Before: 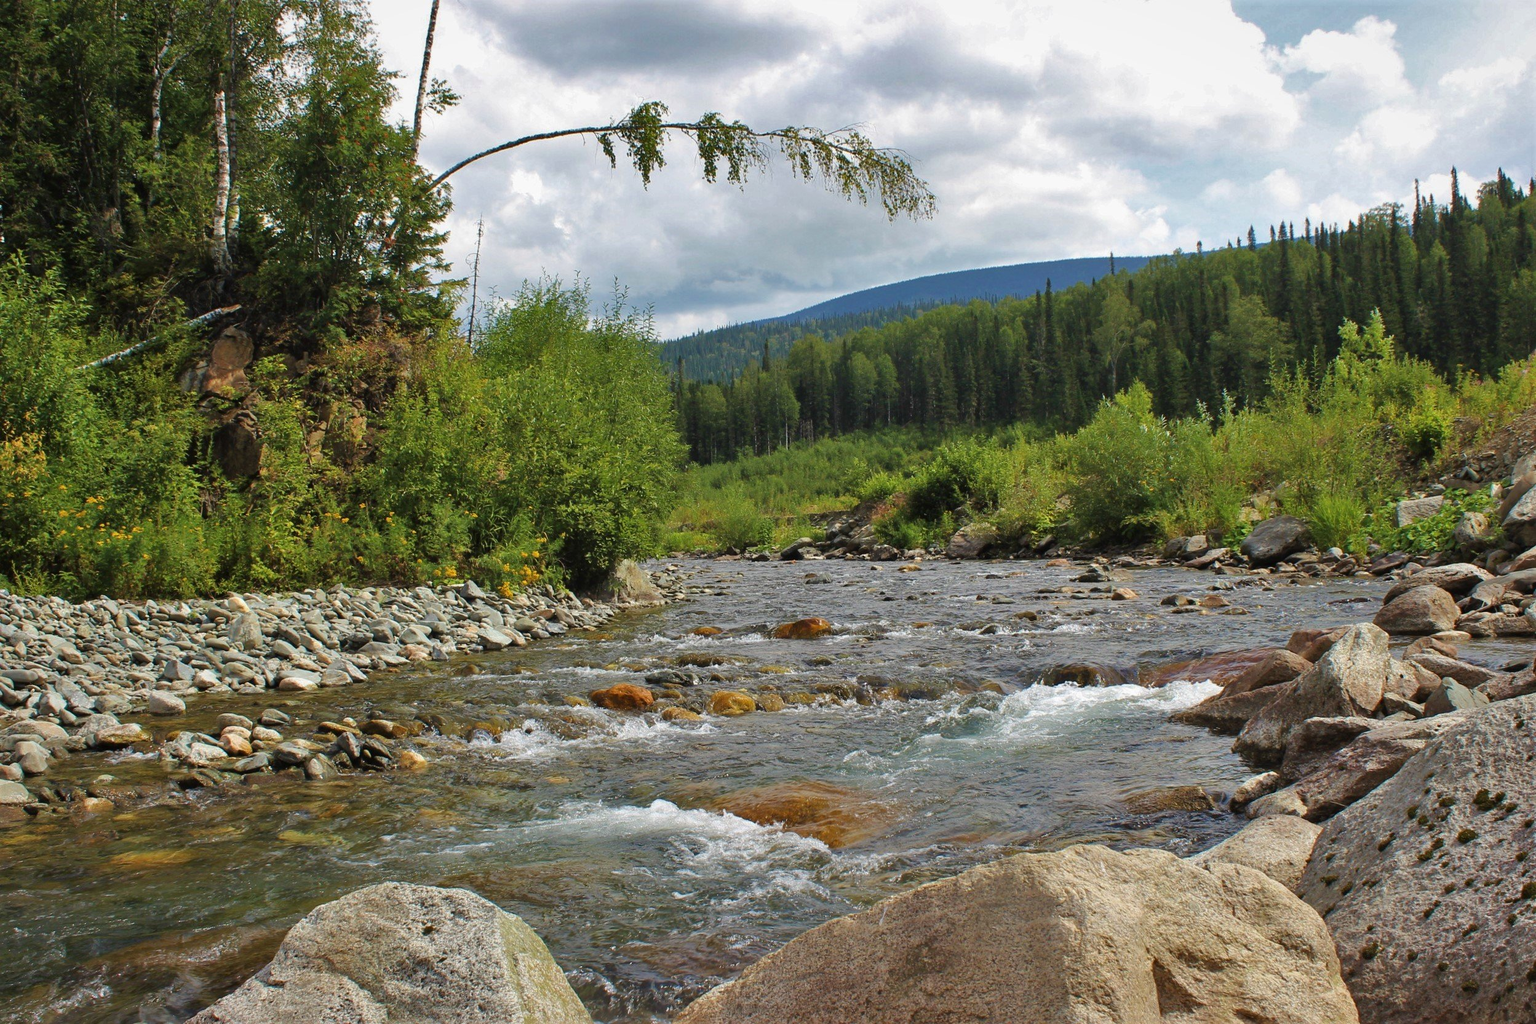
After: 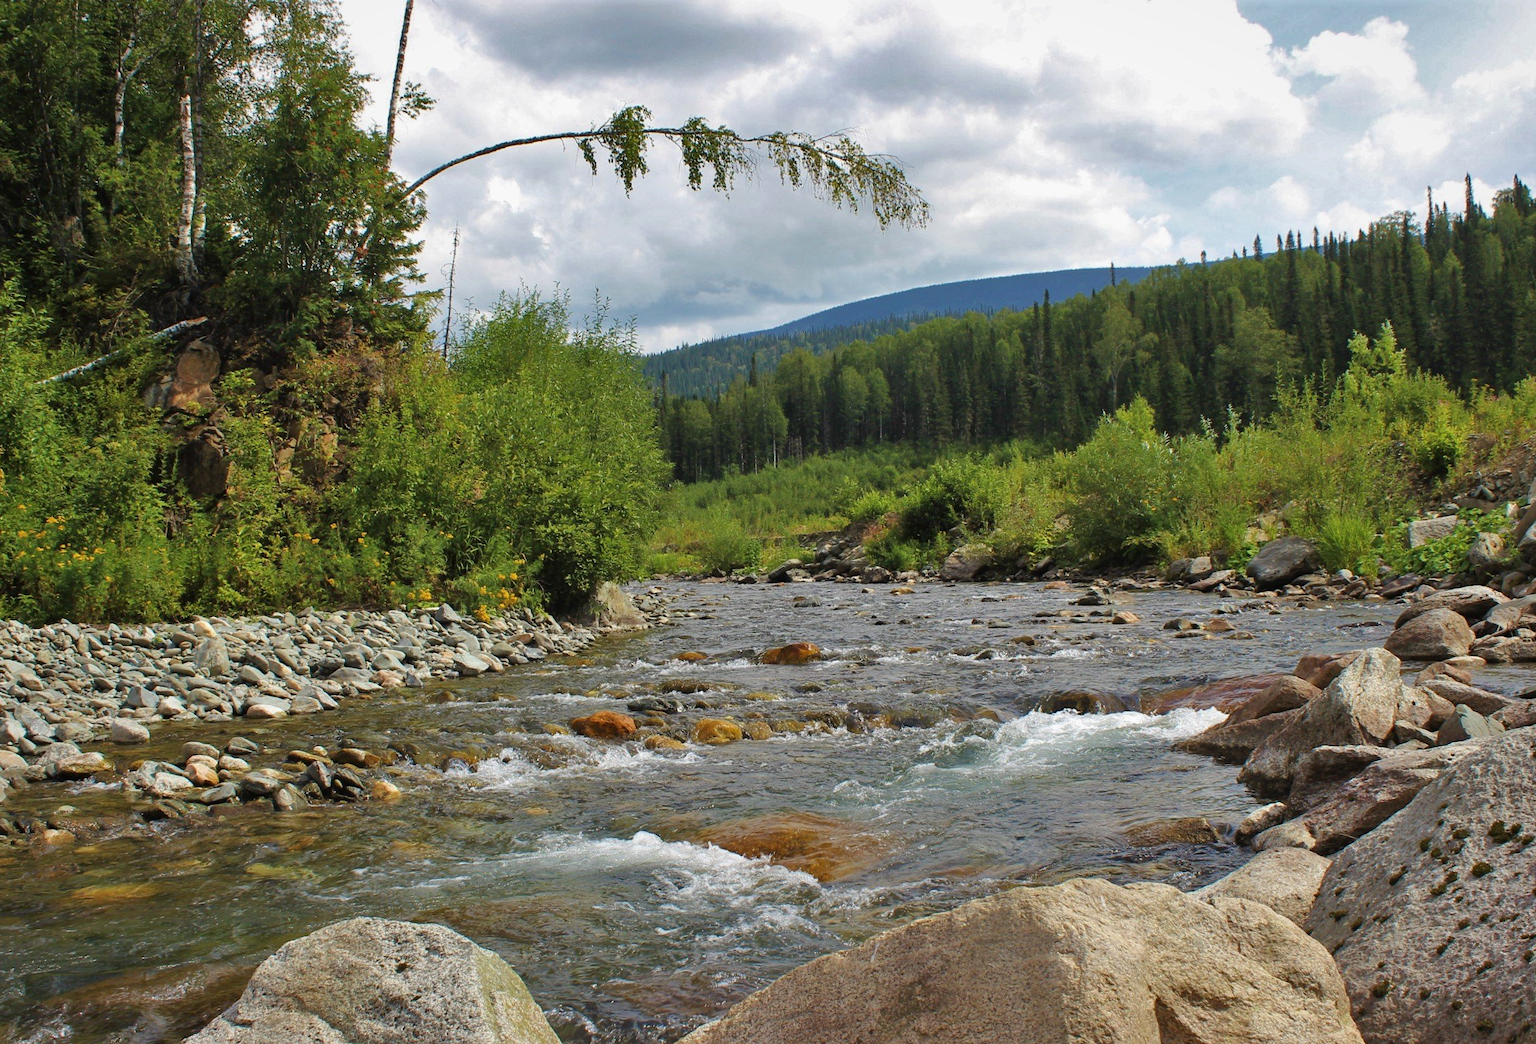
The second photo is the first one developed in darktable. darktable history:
crop and rotate: left 2.742%, right 1.033%, bottom 1.848%
